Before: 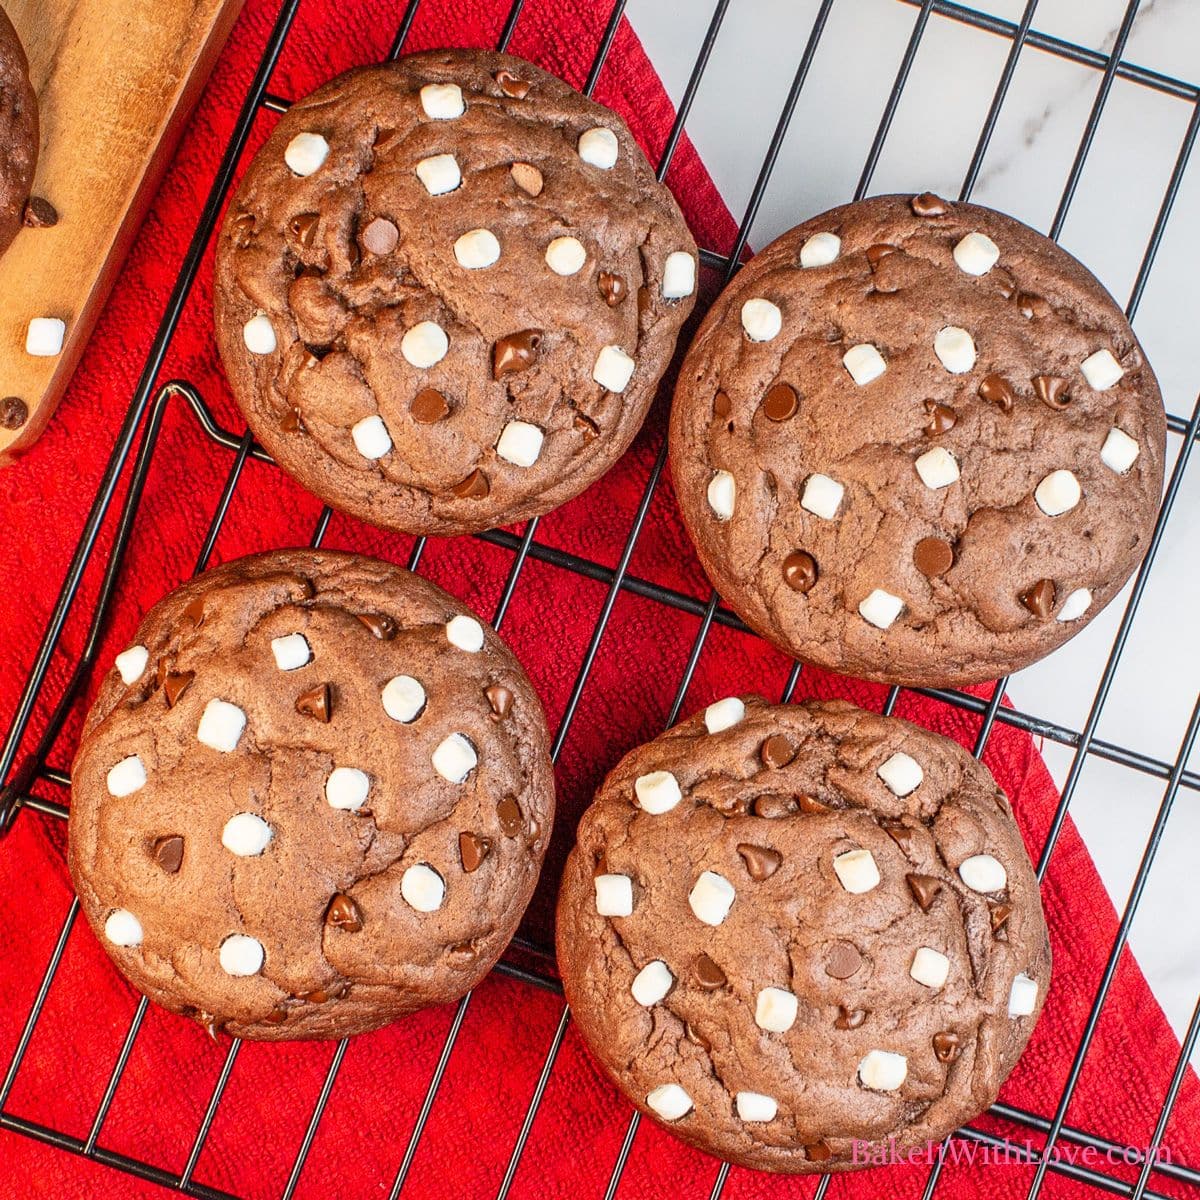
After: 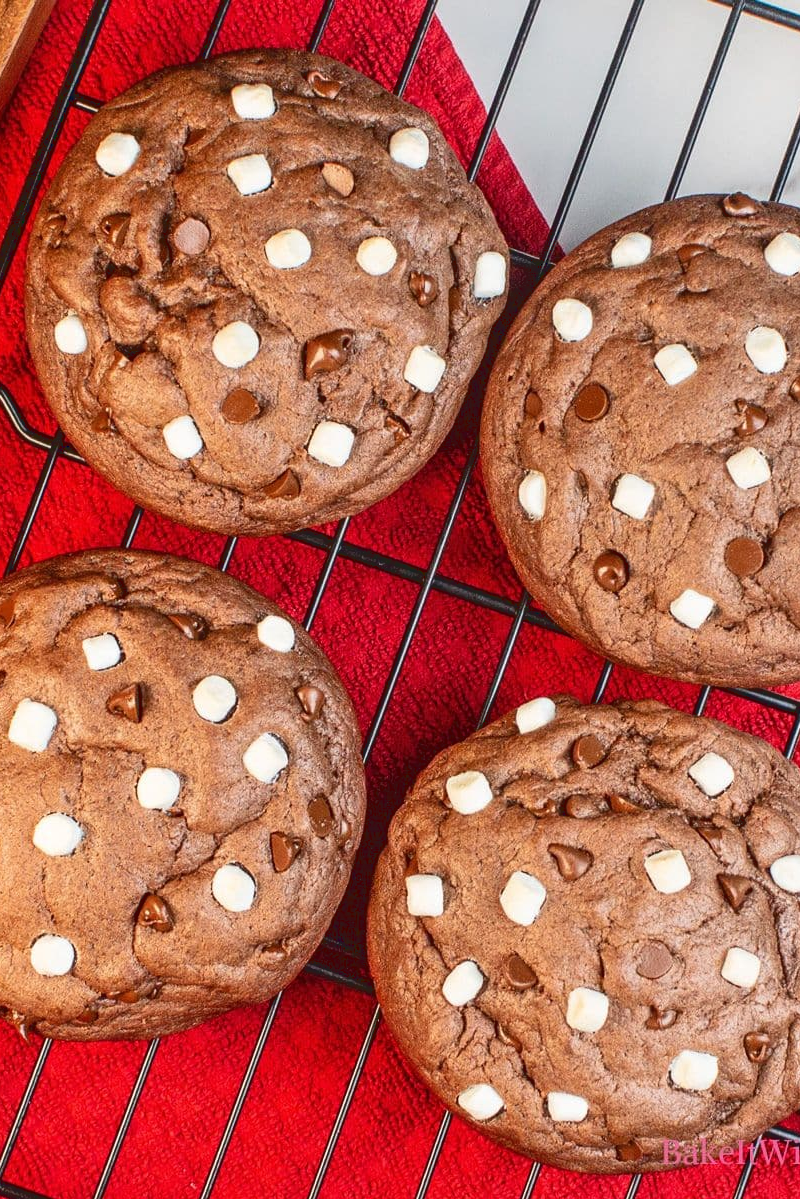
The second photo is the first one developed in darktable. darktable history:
crop and rotate: left 15.754%, right 17.579%
tone curve: curves: ch0 [(0.122, 0.111) (1, 1)]
